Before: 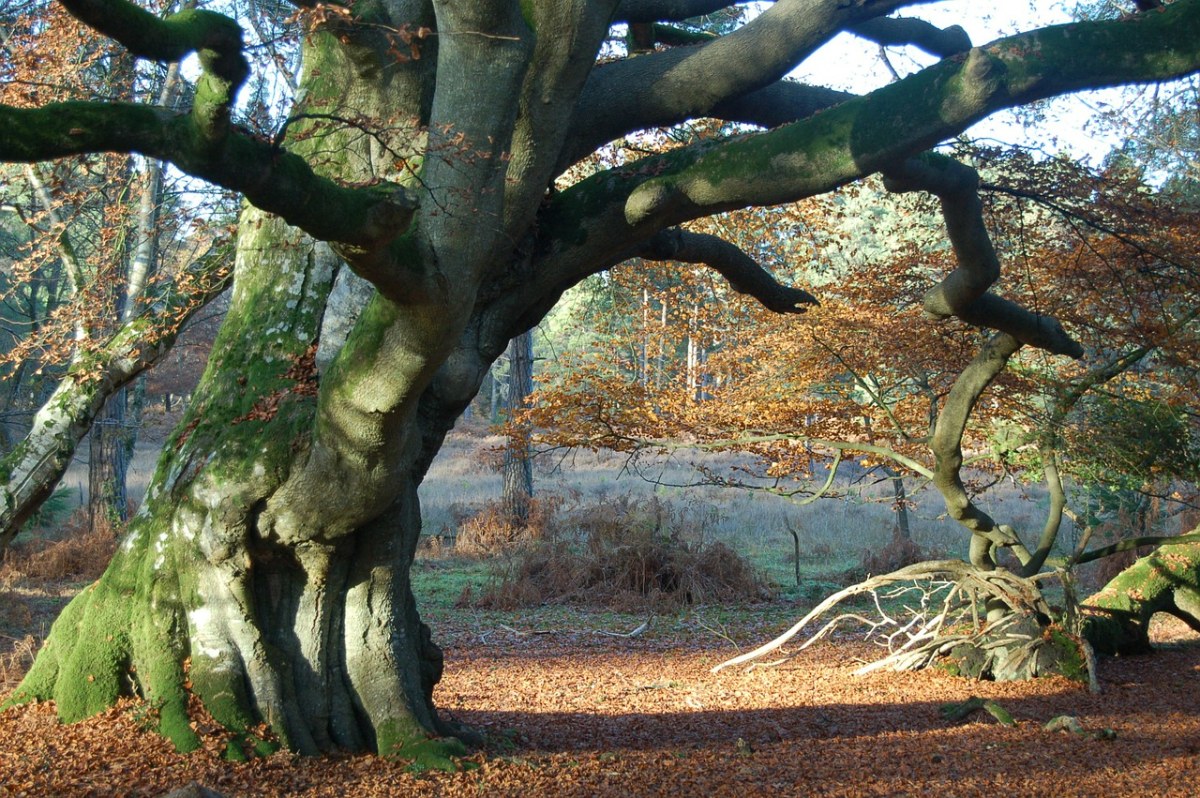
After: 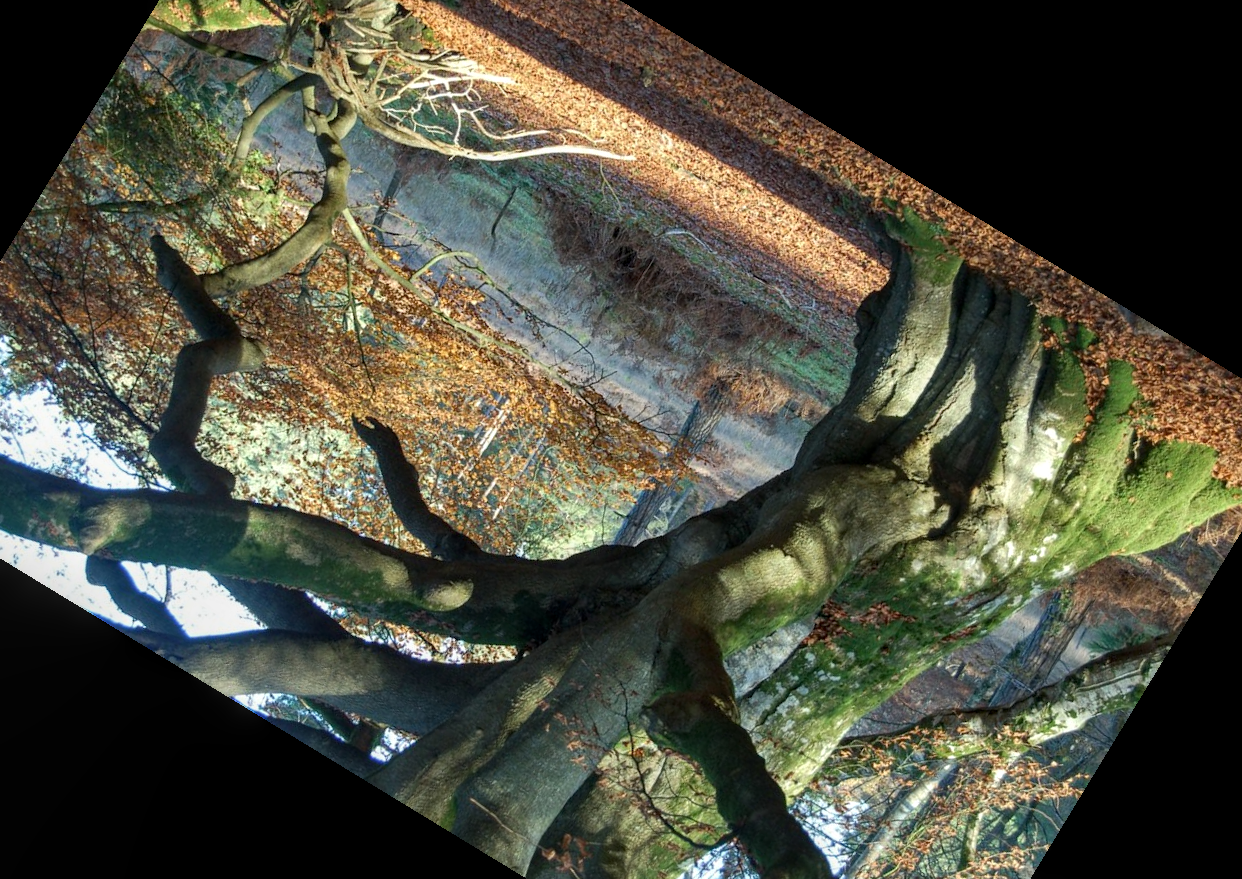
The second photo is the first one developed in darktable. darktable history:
local contrast: on, module defaults
tone equalizer: on, module defaults
crop and rotate: angle 148.68°, left 9.111%, top 15.603%, right 4.588%, bottom 17.041%
